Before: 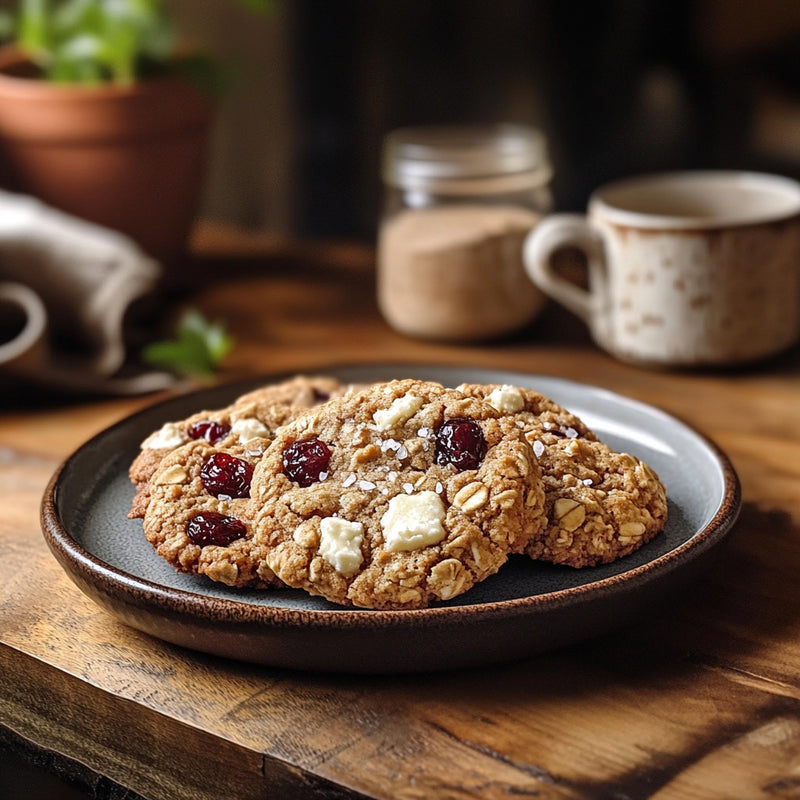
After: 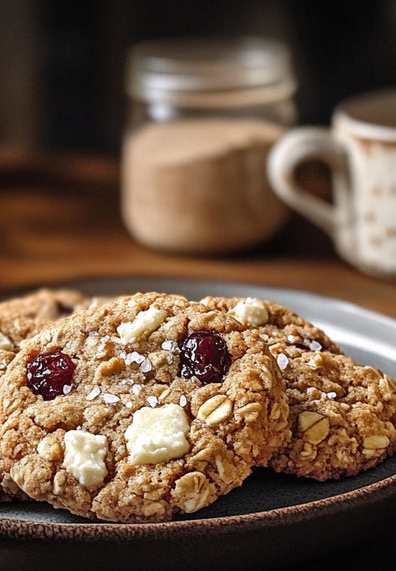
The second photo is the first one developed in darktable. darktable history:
vignetting: fall-off start 100%, brightness -0.282, width/height ratio 1.31
crop: left 32.075%, top 10.976%, right 18.355%, bottom 17.596%
